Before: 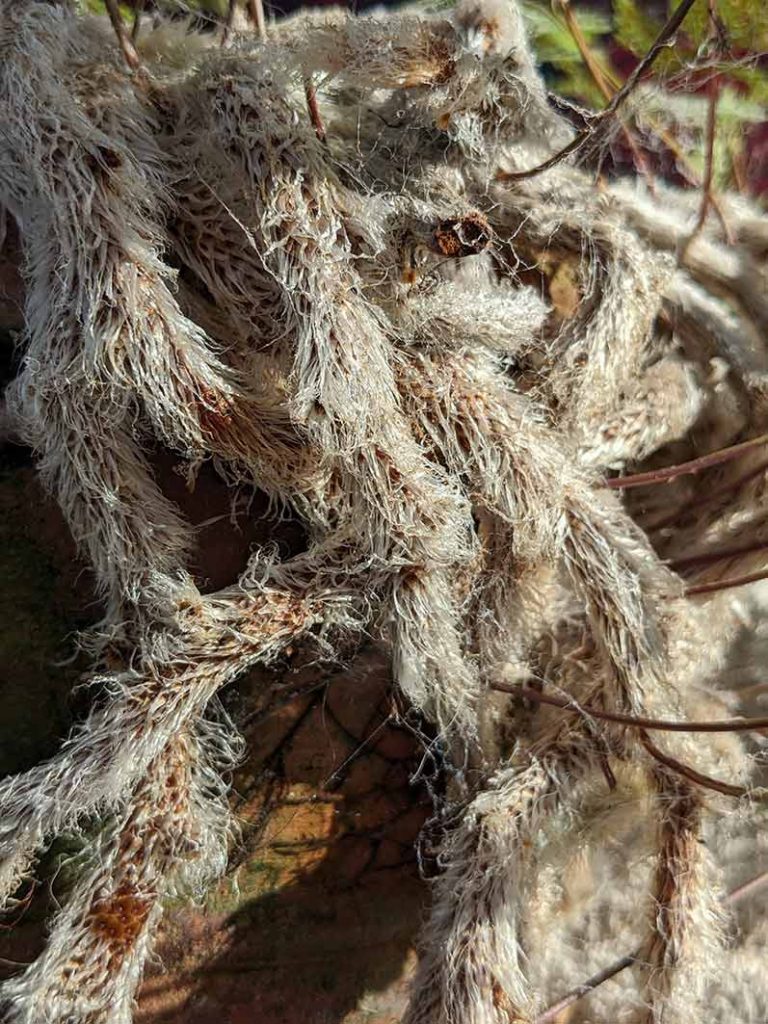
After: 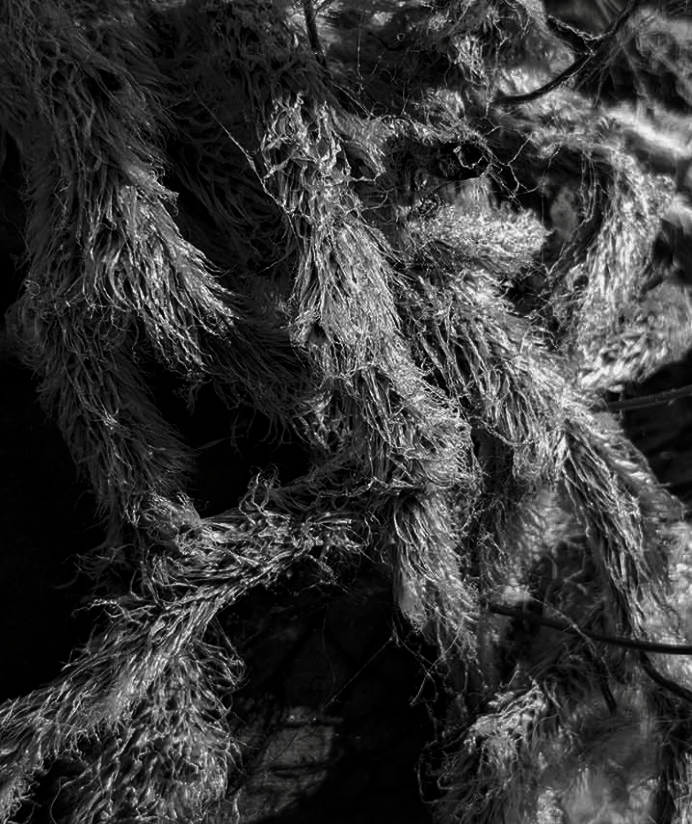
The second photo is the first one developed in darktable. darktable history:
contrast brightness saturation: contrast -0.028, brightness -0.592, saturation -0.984
crop: top 7.548%, right 9.842%, bottom 11.969%
